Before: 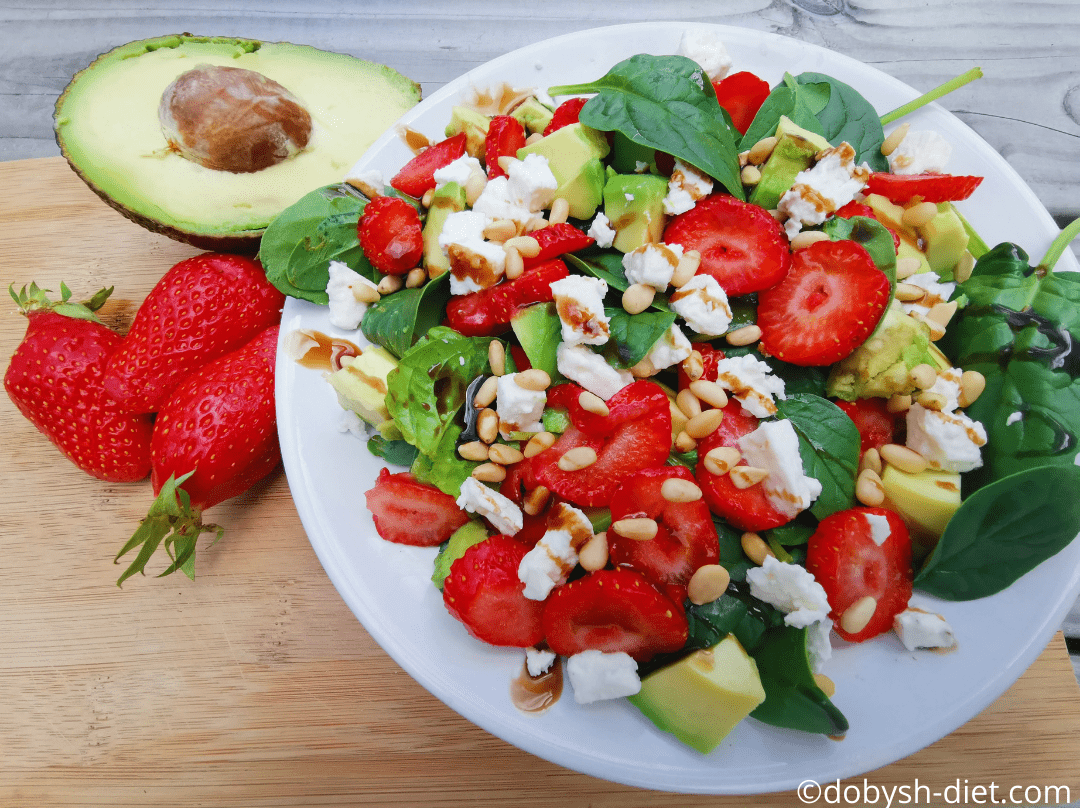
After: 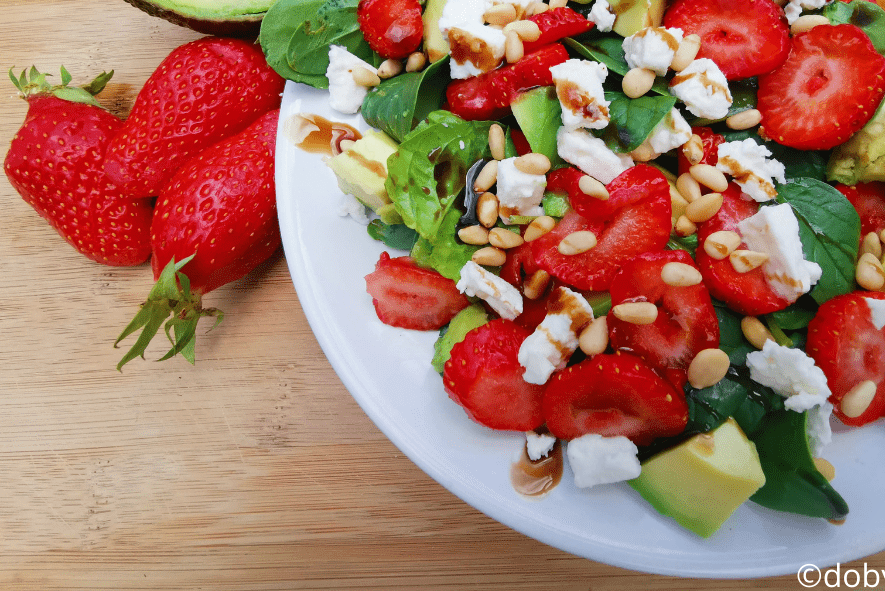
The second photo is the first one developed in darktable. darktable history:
crop: top 26.851%, right 18.056%
shadows and highlights: shadows -29.02, highlights 29.38
